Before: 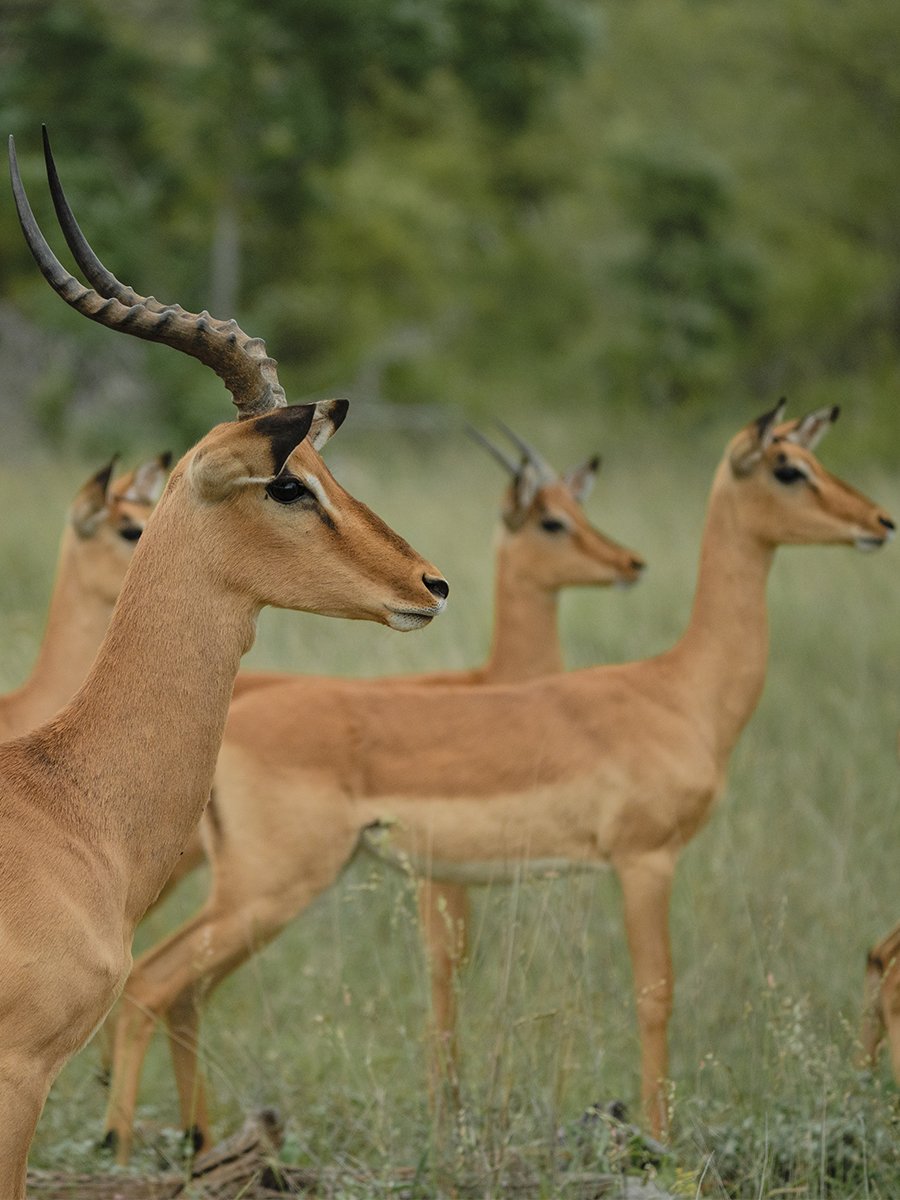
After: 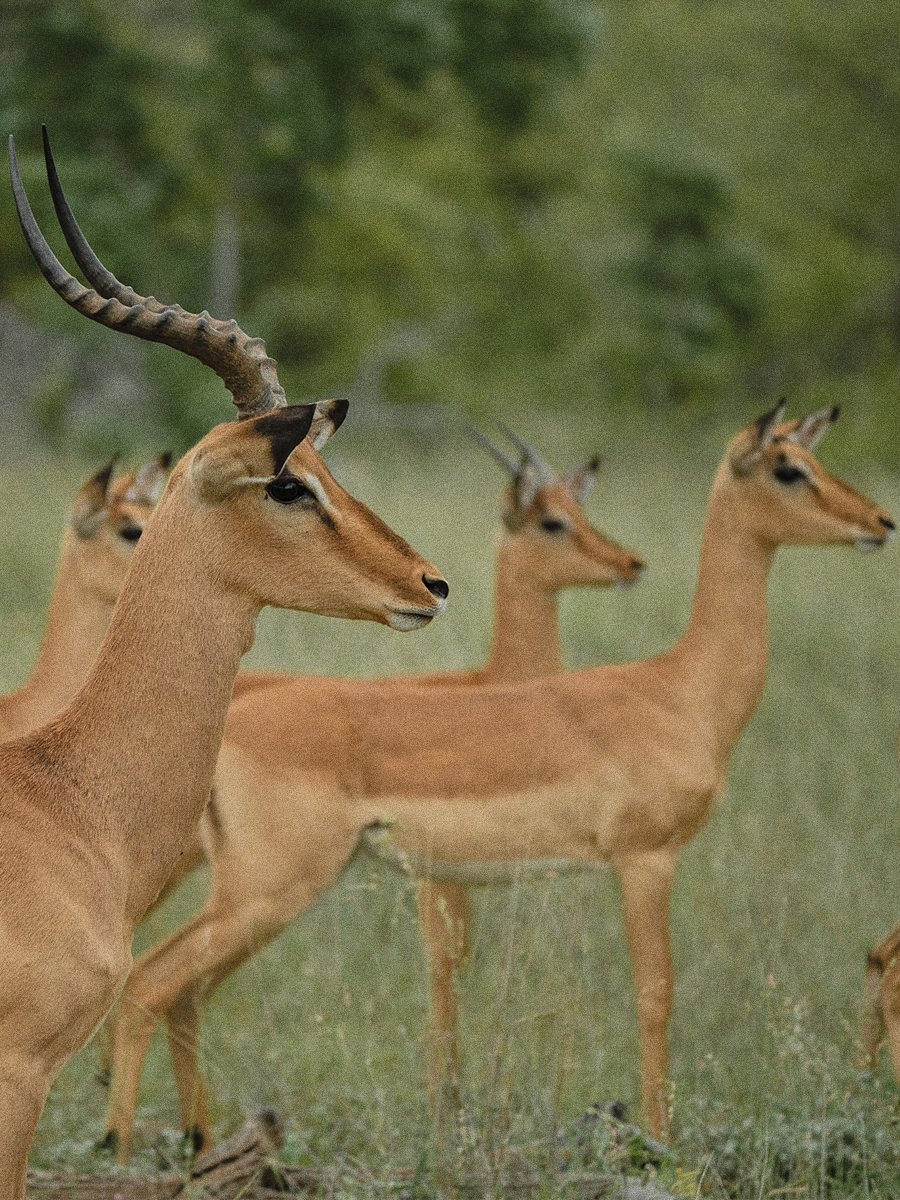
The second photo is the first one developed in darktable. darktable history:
tone equalizer: on, module defaults
grain: coarseness 0.09 ISO, strength 40%
